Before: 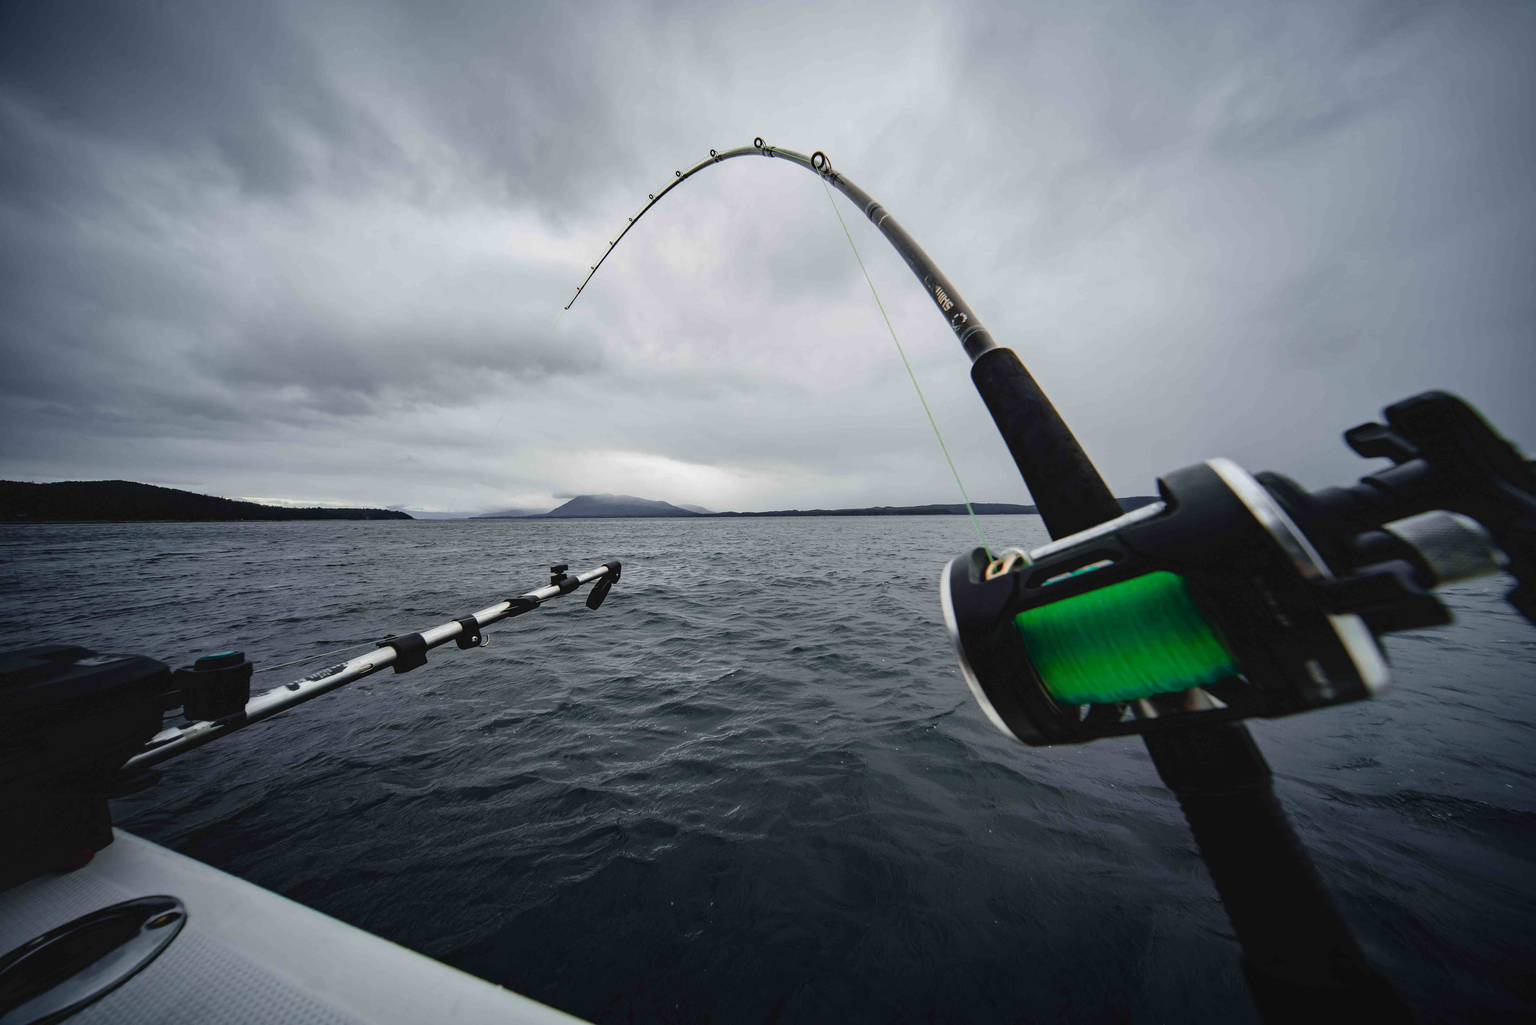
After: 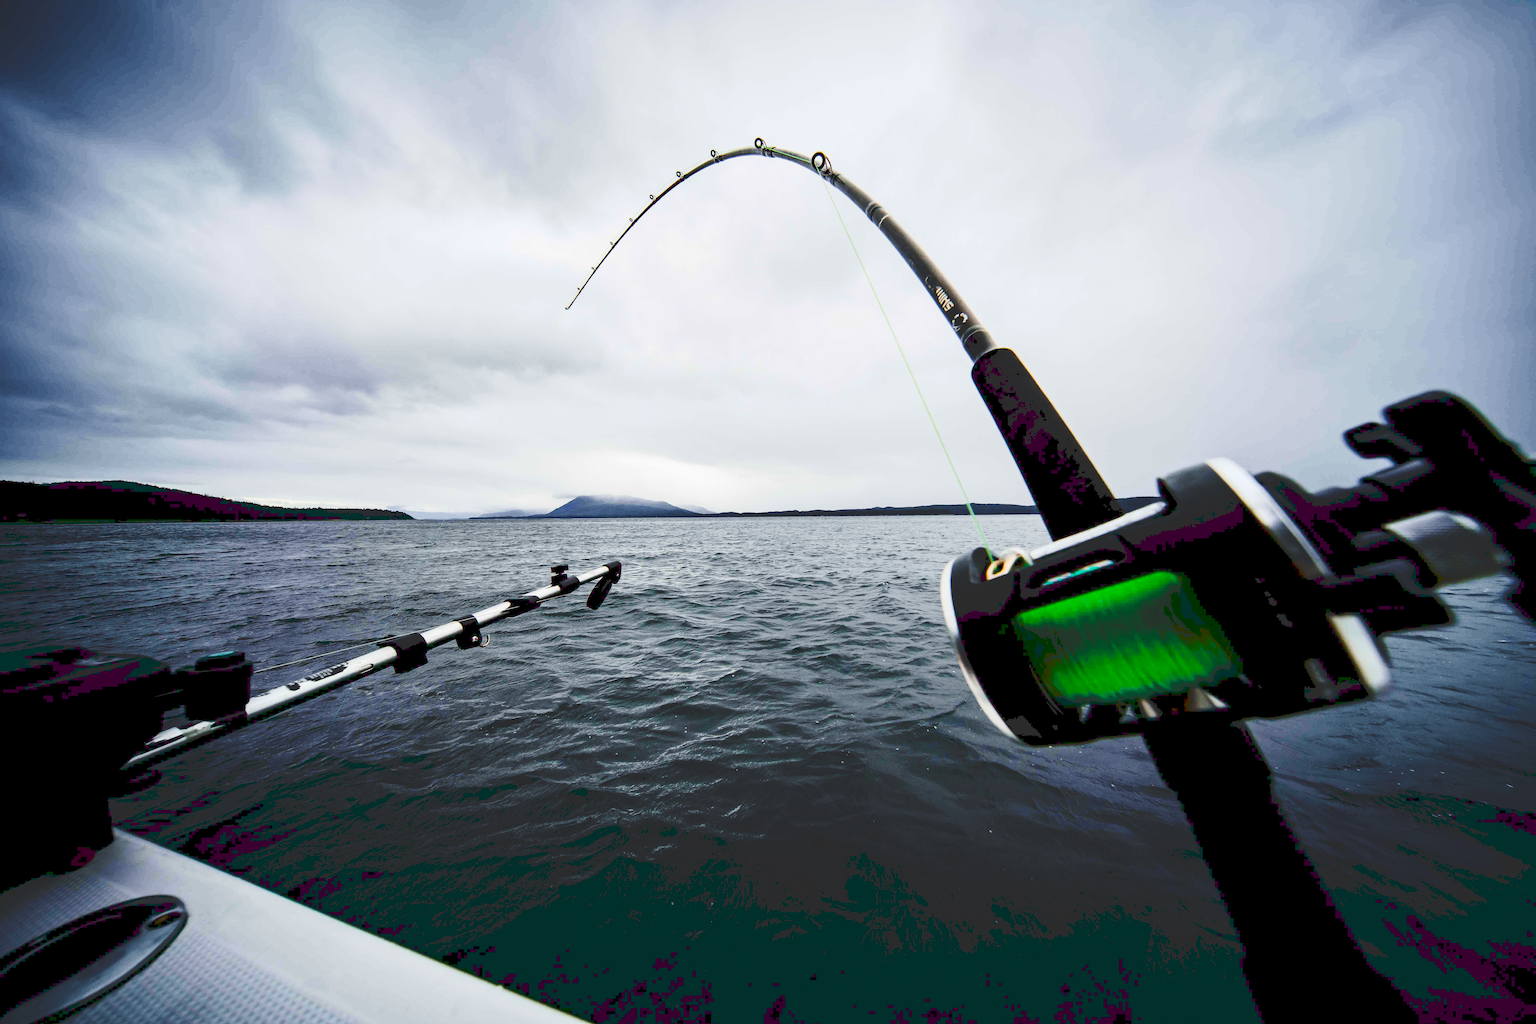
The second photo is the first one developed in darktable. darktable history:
contrast brightness saturation: contrast 0.234, brightness 0.11, saturation 0.294
tone curve: curves: ch0 [(0, 0) (0.003, 0.172) (0.011, 0.177) (0.025, 0.177) (0.044, 0.177) (0.069, 0.178) (0.1, 0.181) (0.136, 0.19) (0.177, 0.208) (0.224, 0.226) (0.277, 0.274) (0.335, 0.338) (0.399, 0.43) (0.468, 0.535) (0.543, 0.635) (0.623, 0.726) (0.709, 0.815) (0.801, 0.882) (0.898, 0.936) (1, 1)], preserve colors none
exposure: black level correction 0.01, exposure 0.009 EV, compensate highlight preservation false
